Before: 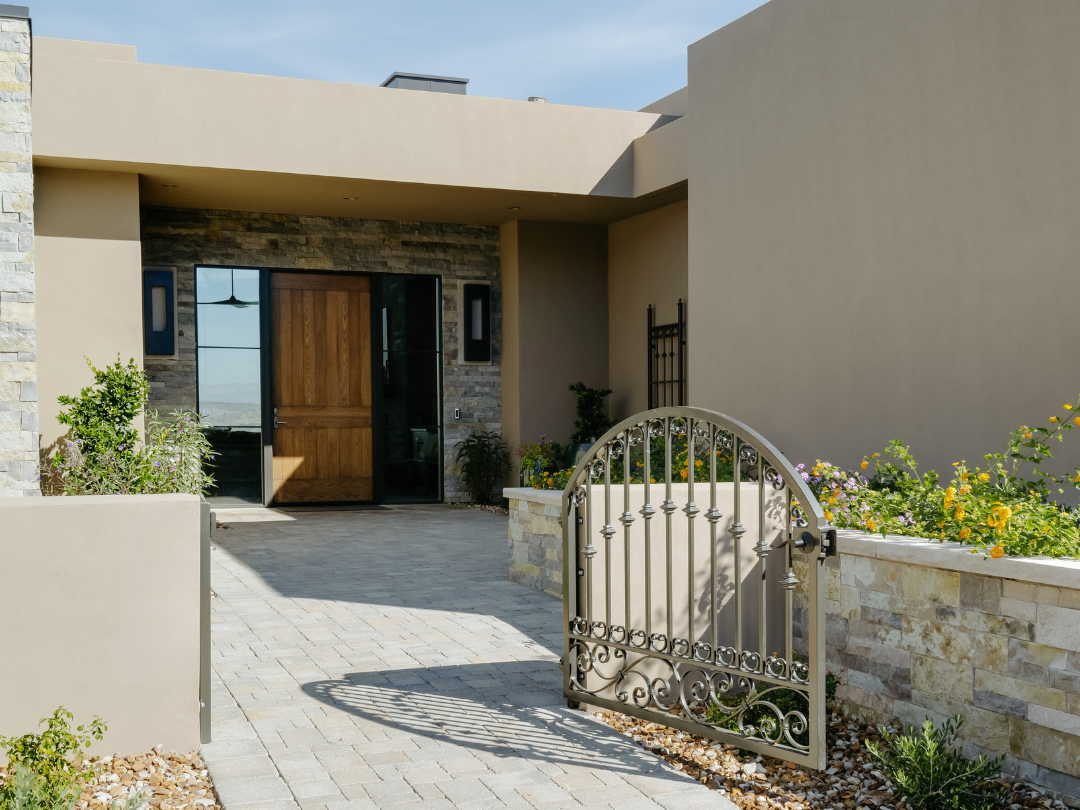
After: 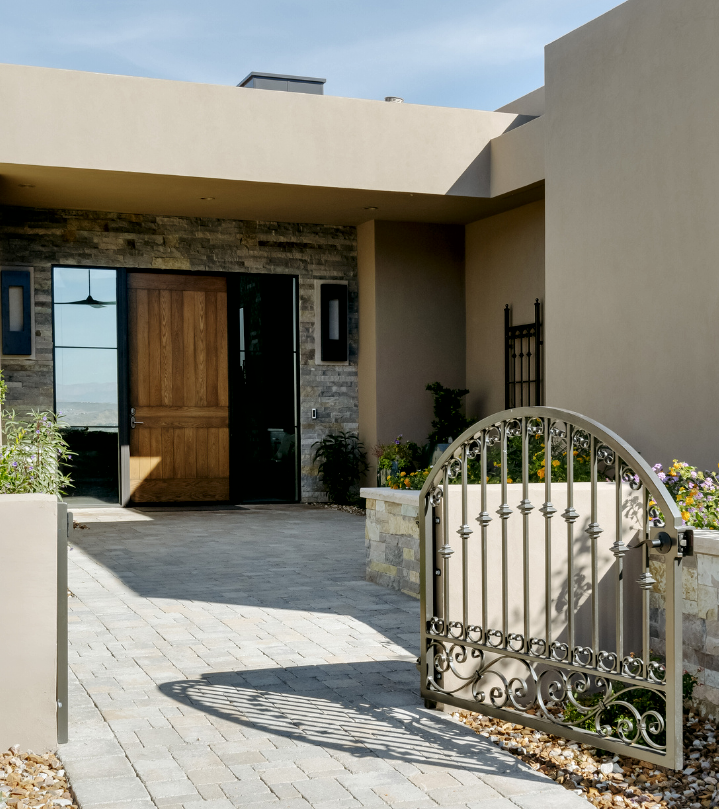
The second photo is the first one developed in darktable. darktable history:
local contrast: mode bilateral grid, contrast 25, coarseness 60, detail 151%, midtone range 0.2
crop and rotate: left 13.342%, right 19.991%
